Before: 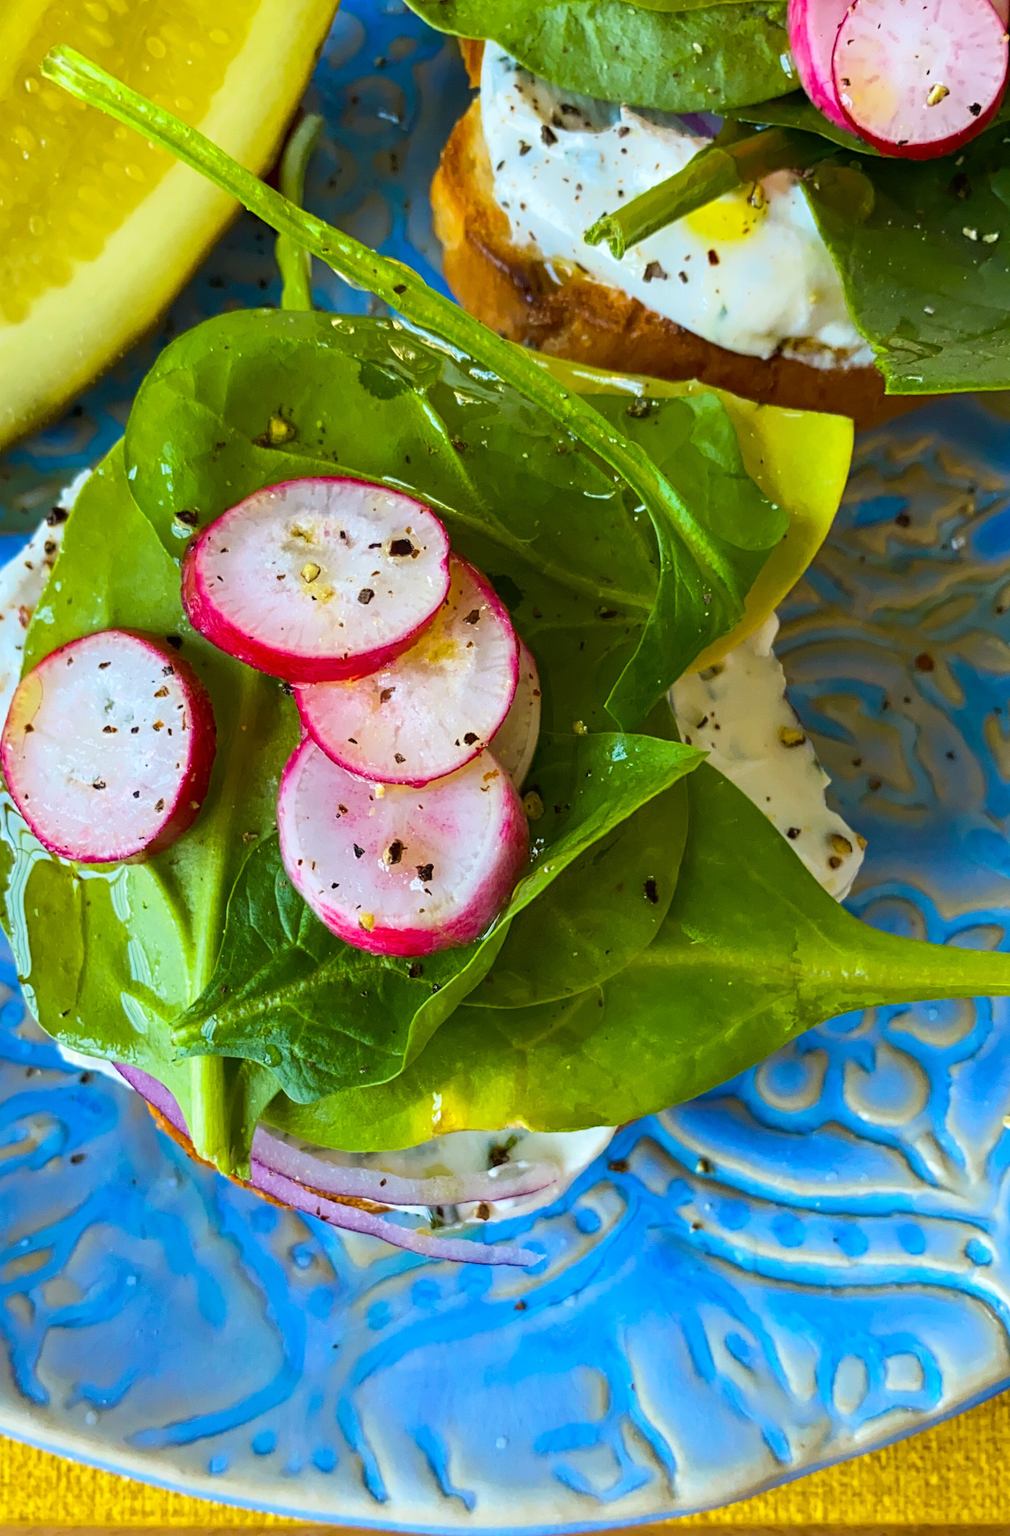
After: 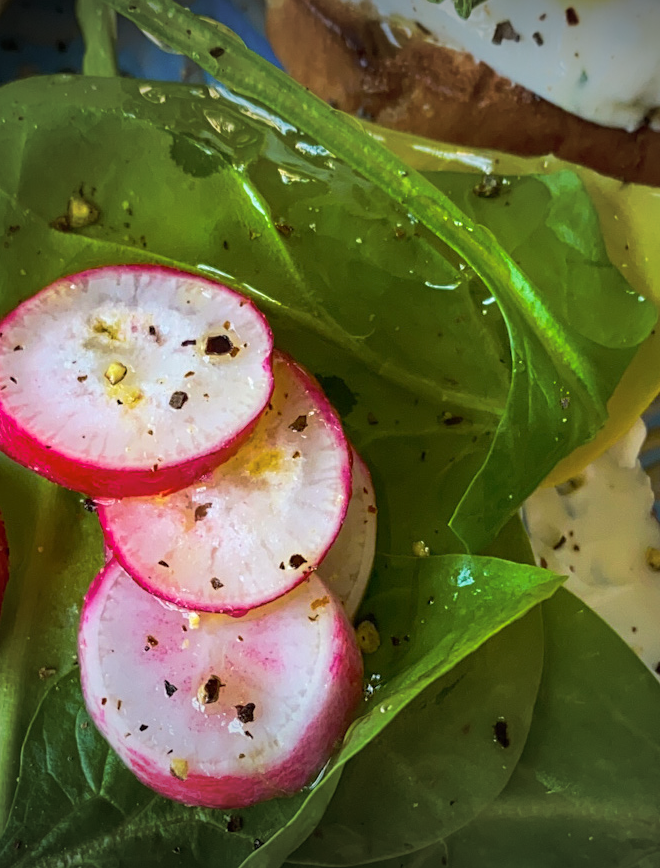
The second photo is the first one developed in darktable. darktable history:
vignetting: fall-off radius 101.31%, brightness -0.865, width/height ratio 1.336
tone curve: curves: ch0 [(0, 0) (0.15, 0.17) (0.452, 0.437) (0.611, 0.588) (0.751, 0.749) (1, 1)]; ch1 [(0, 0) (0.325, 0.327) (0.412, 0.45) (0.453, 0.484) (0.5, 0.501) (0.541, 0.55) (0.617, 0.612) (0.695, 0.697) (1, 1)]; ch2 [(0, 0) (0.386, 0.397) (0.452, 0.459) (0.505, 0.498) (0.524, 0.547) (0.574, 0.566) (0.633, 0.641) (1, 1)], preserve colors none
crop: left 20.686%, top 15.824%, right 21.4%, bottom 34.115%
